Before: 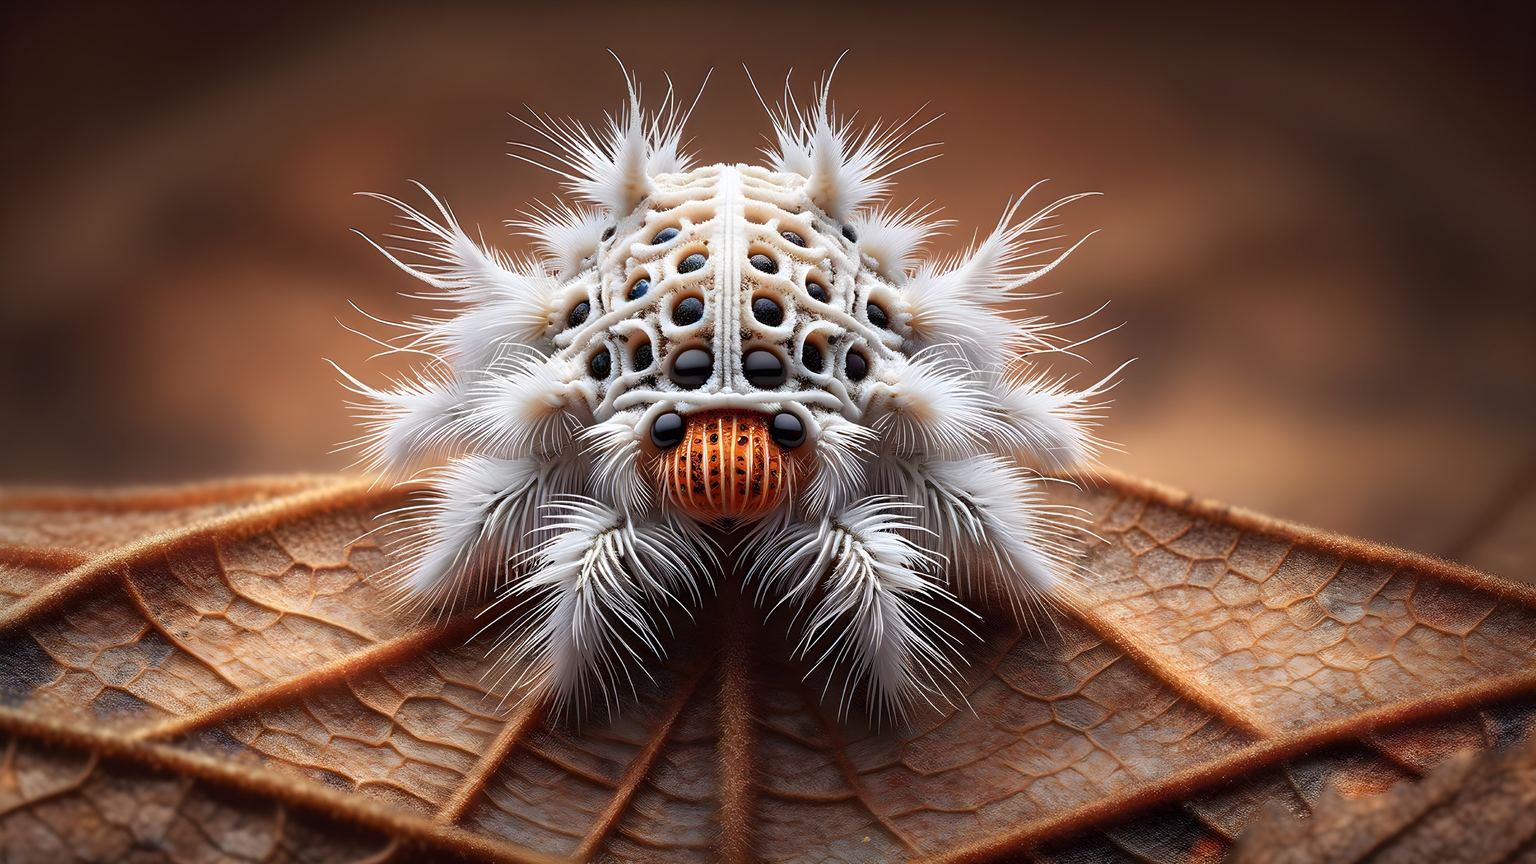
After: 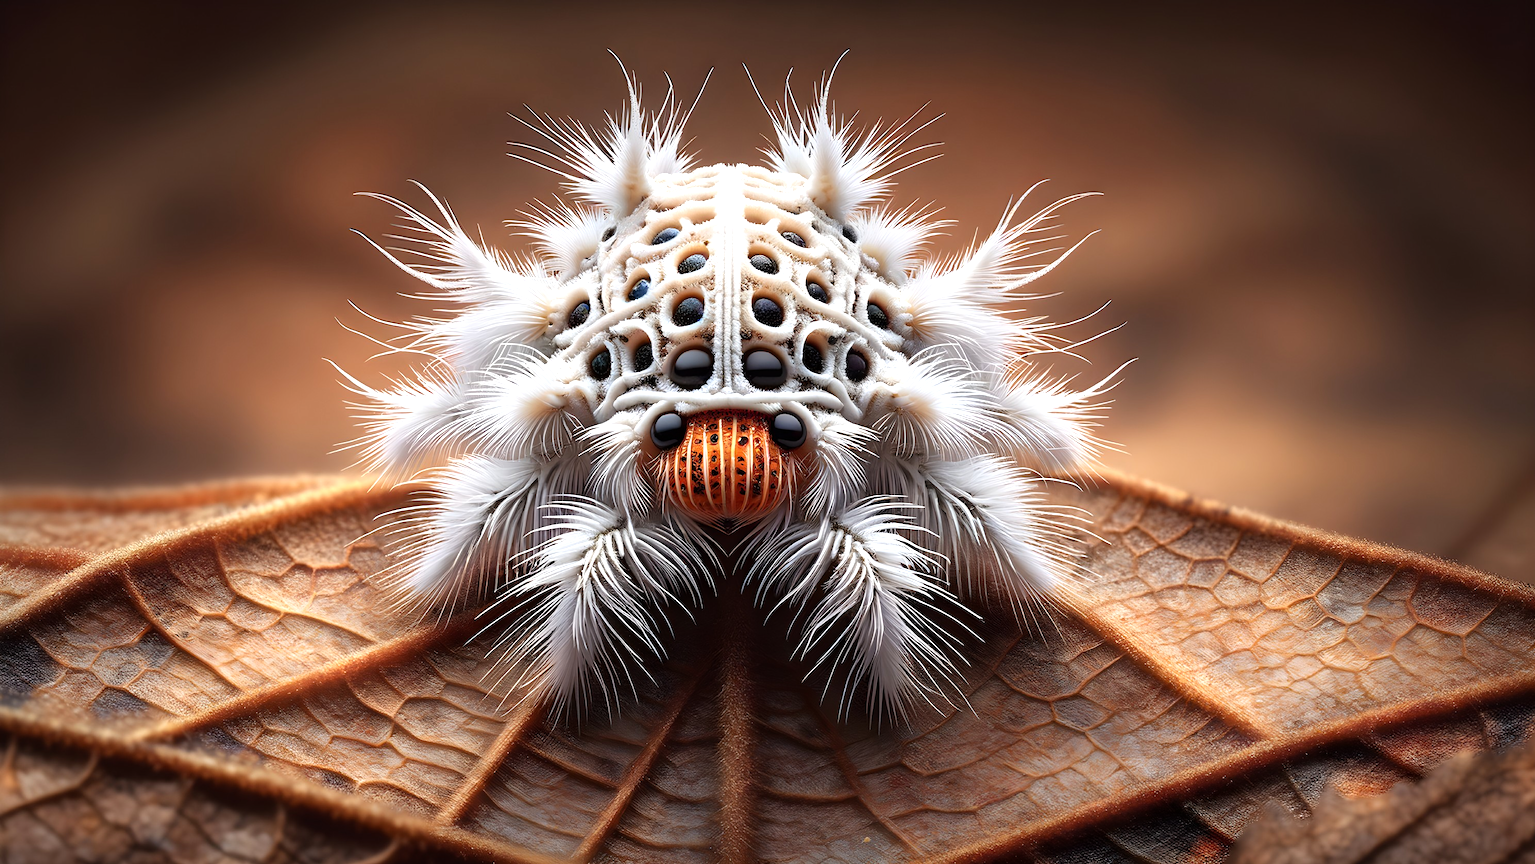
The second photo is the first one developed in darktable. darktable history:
tone equalizer: -8 EV -0.438 EV, -7 EV -0.374 EV, -6 EV -0.369 EV, -5 EV -0.203 EV, -3 EV 0.24 EV, -2 EV 0.334 EV, -1 EV 0.405 EV, +0 EV 0.432 EV
